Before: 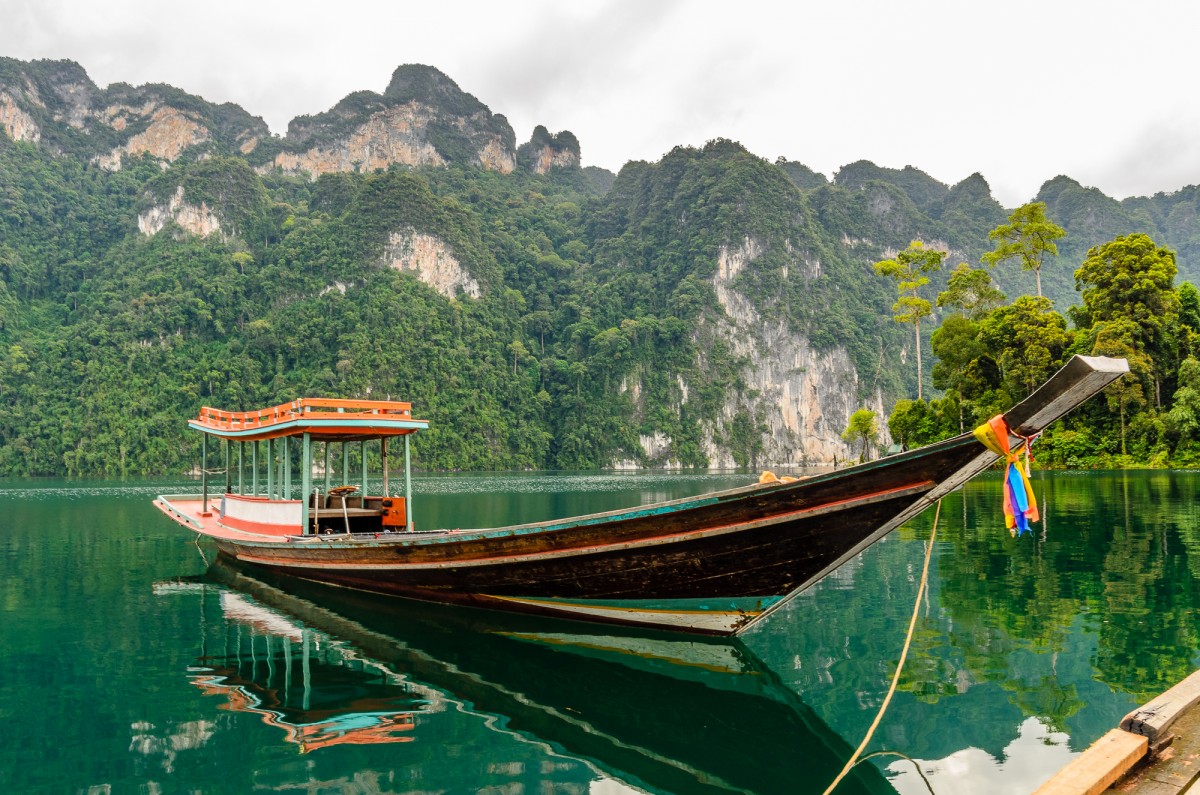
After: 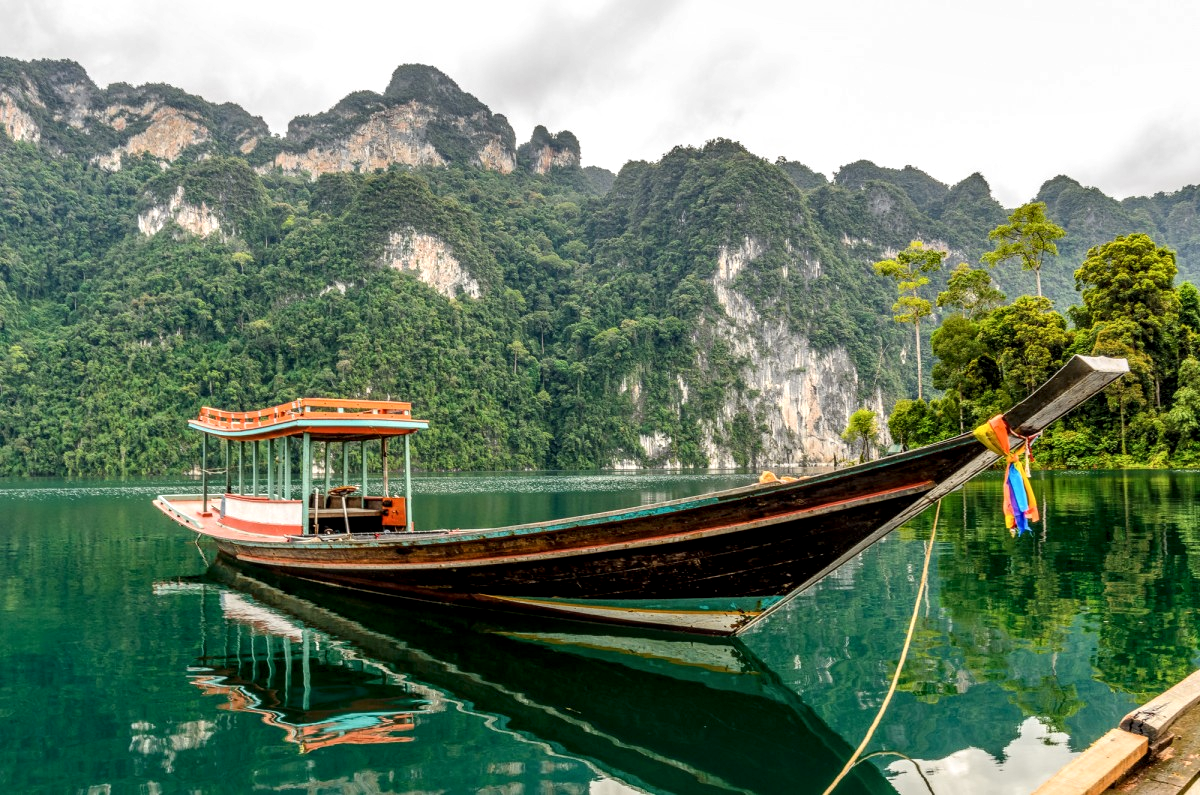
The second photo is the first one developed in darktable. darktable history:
tone equalizer: on, module defaults
local contrast: detail 142%
